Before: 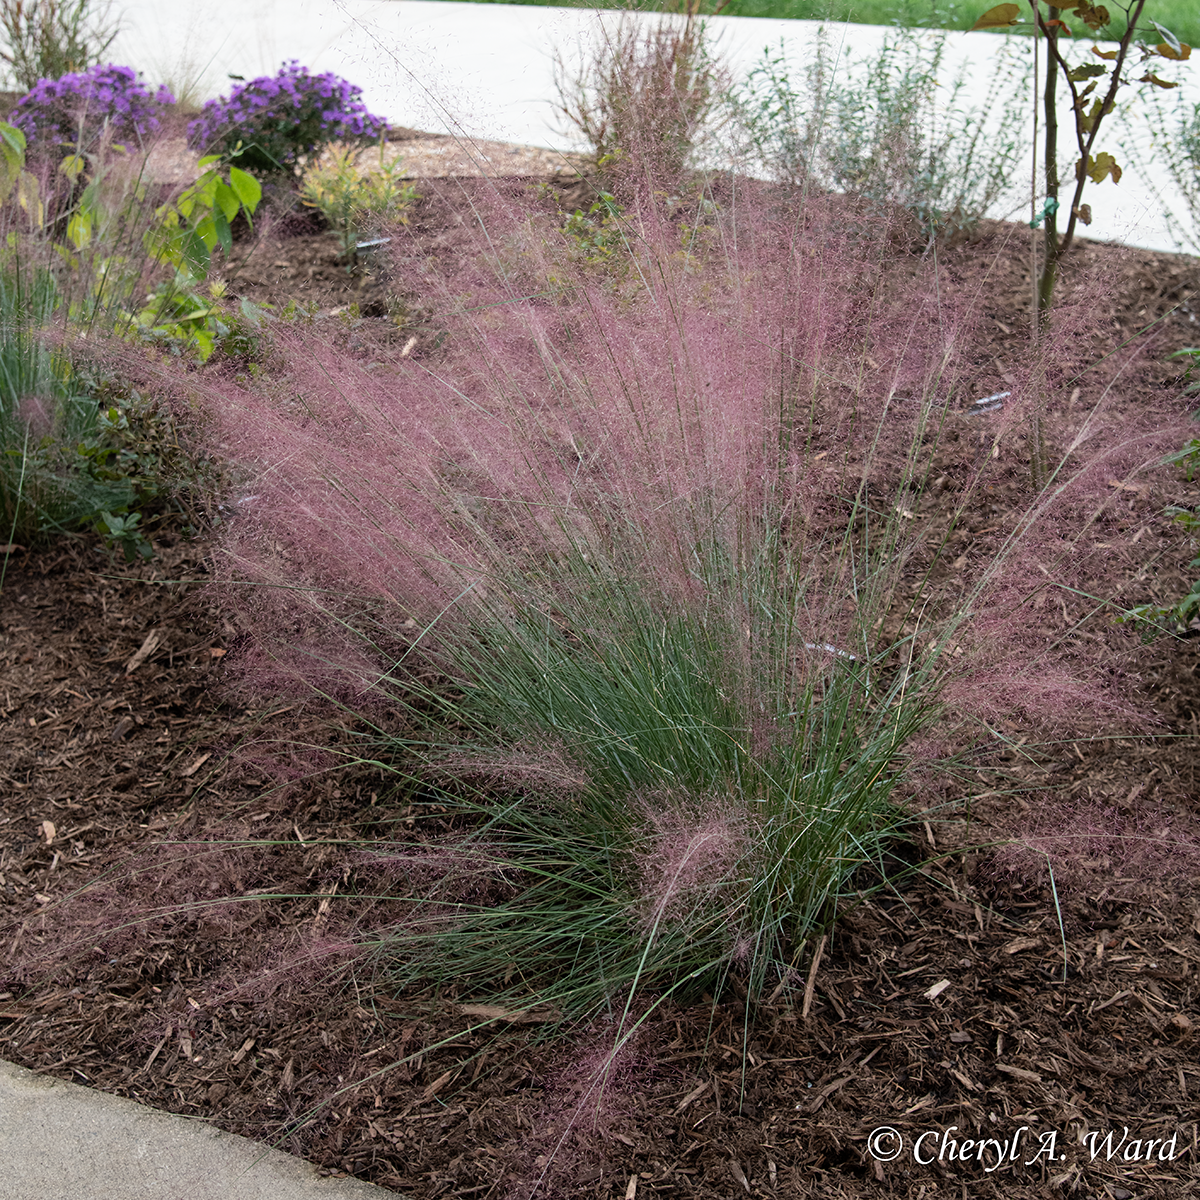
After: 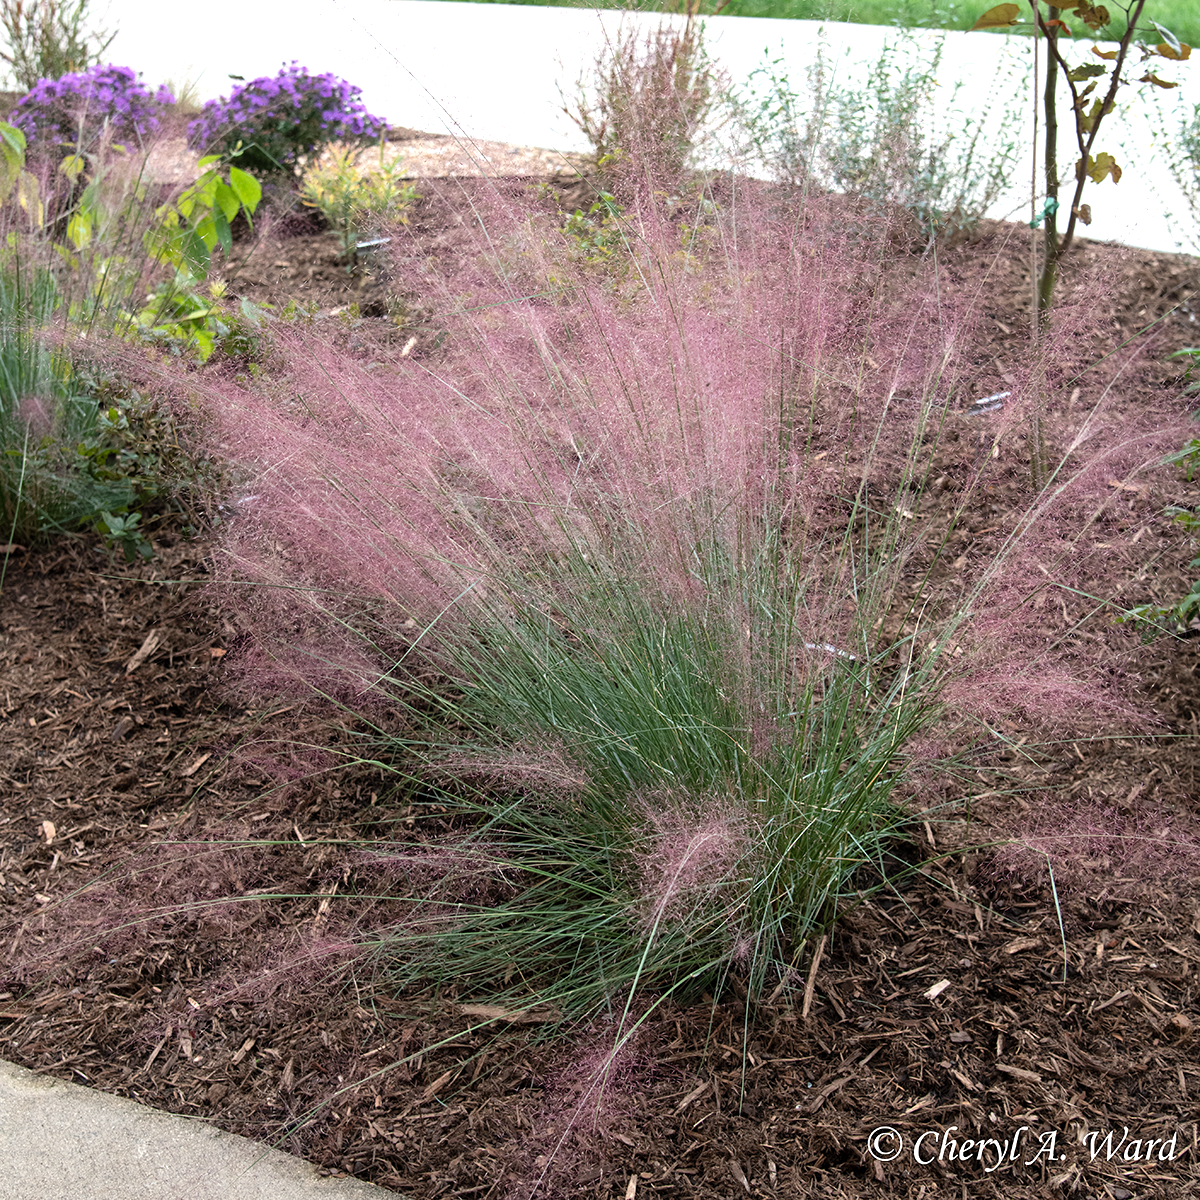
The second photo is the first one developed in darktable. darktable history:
white balance: emerald 1
exposure: exposure 0.564 EV, compensate highlight preservation false
